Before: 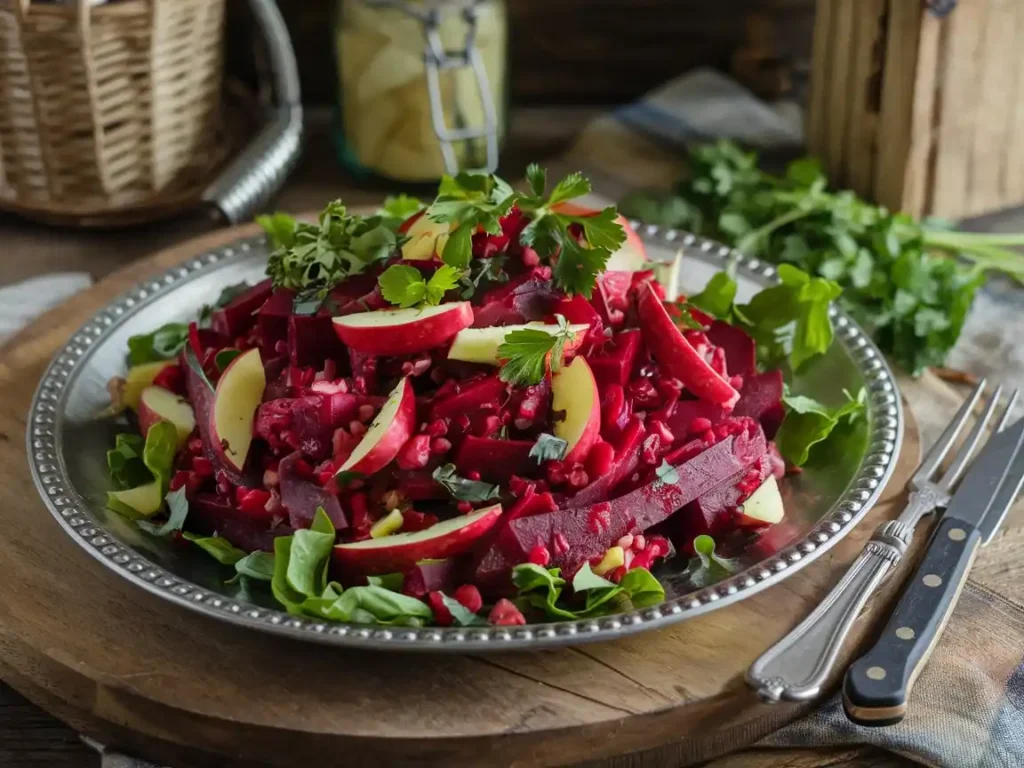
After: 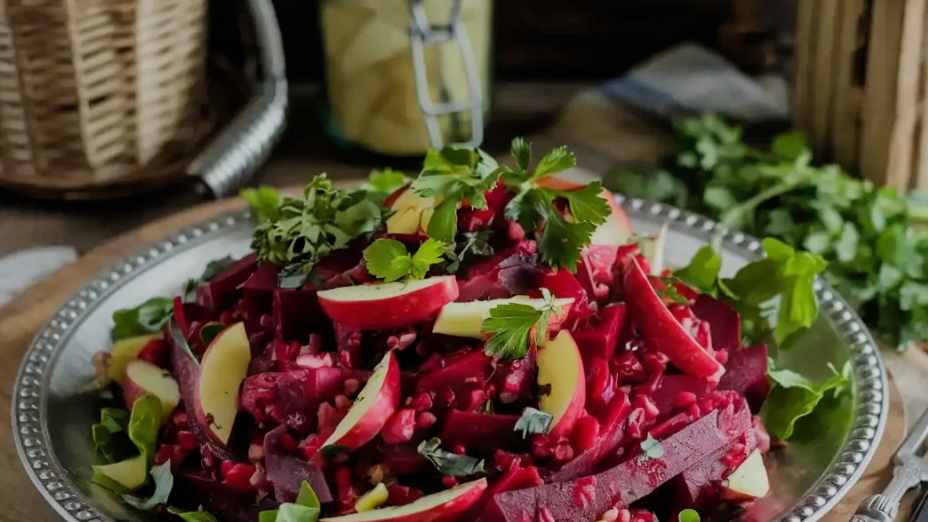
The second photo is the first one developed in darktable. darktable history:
filmic rgb: black relative exposure -7.65 EV, white relative exposure 4.56 EV, hardness 3.61
crop: left 1.509%, top 3.452%, right 7.696%, bottom 28.452%
